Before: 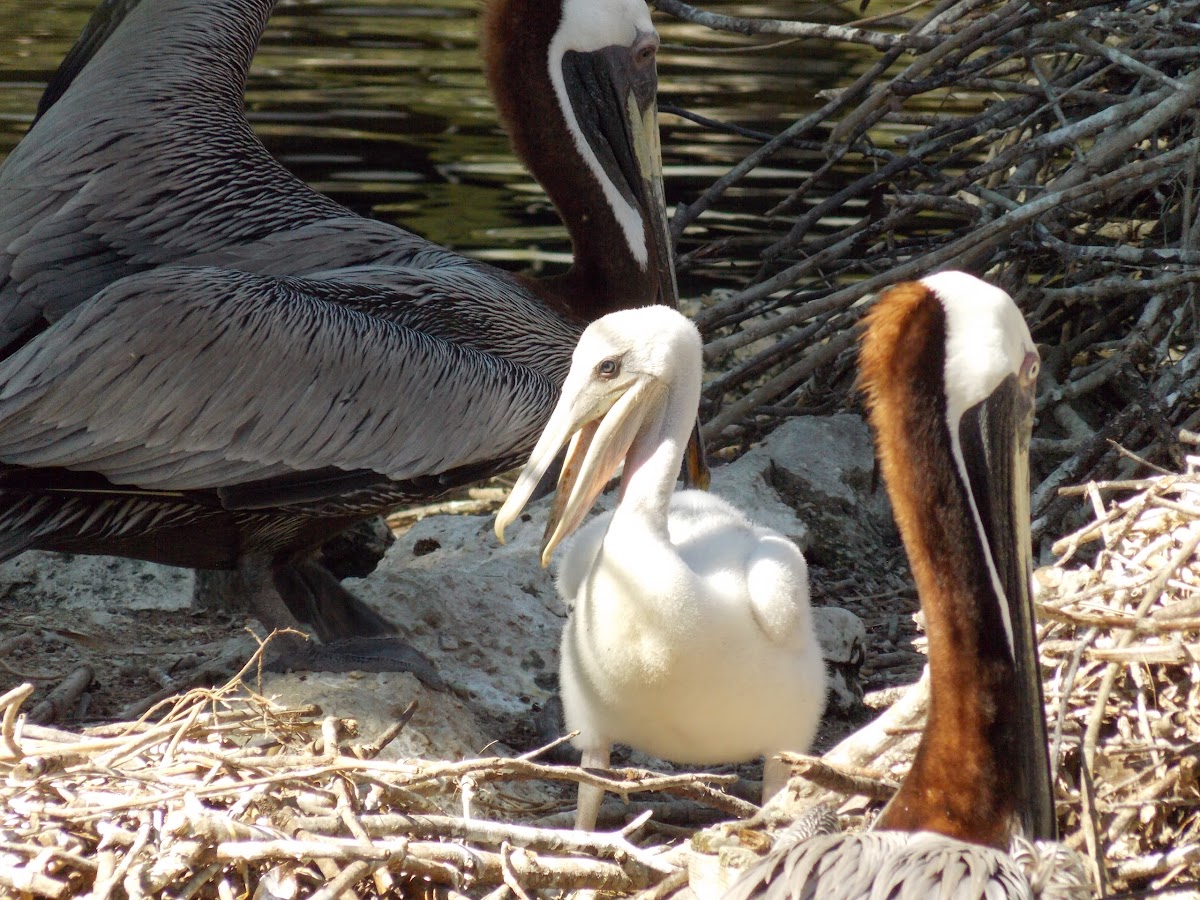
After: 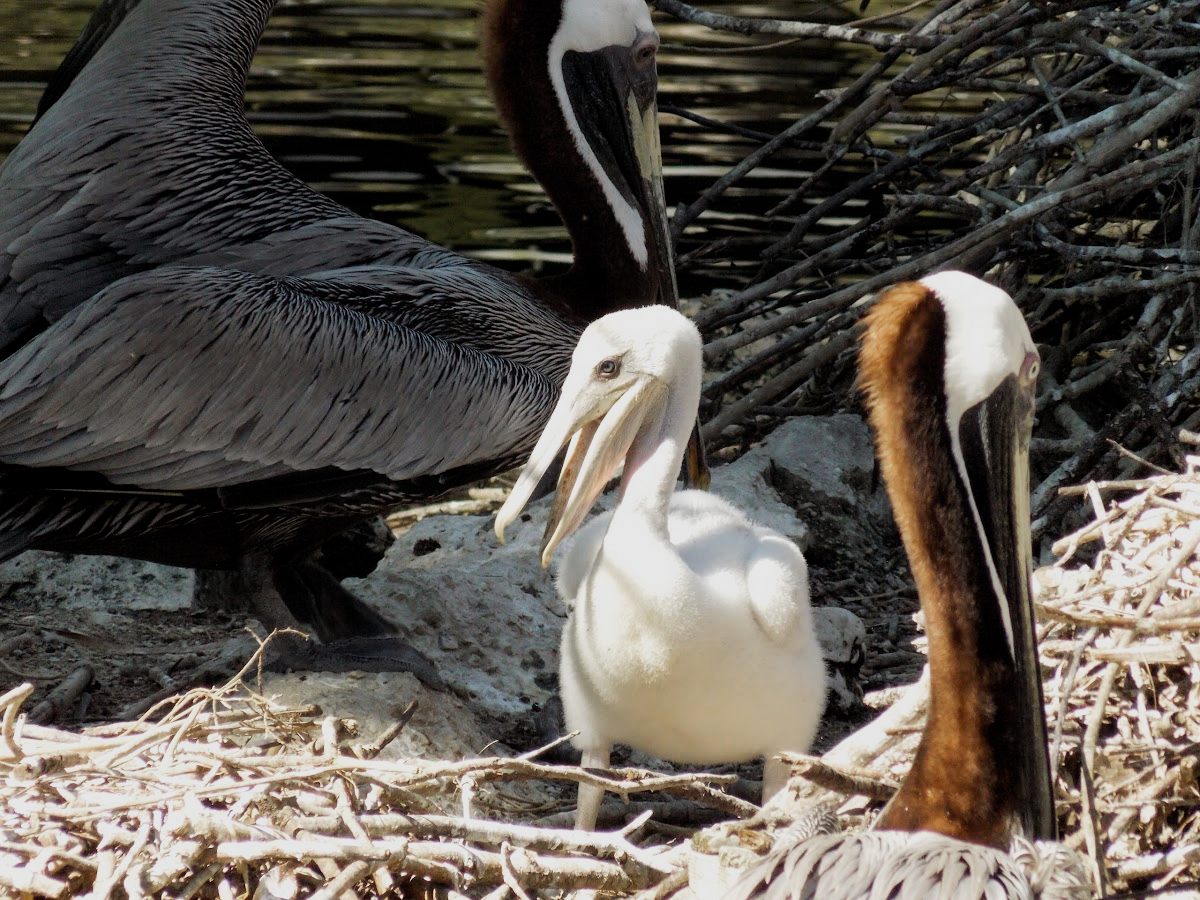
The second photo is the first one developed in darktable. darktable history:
filmic rgb: middle gray luminance 21.73%, black relative exposure -14 EV, white relative exposure 2.96 EV, threshold 6 EV, target black luminance 0%, hardness 8.81, latitude 59.69%, contrast 1.208, highlights saturation mix 5%, shadows ↔ highlights balance 41.6%, add noise in highlights 0, color science v3 (2019), use custom middle-gray values true, iterations of high-quality reconstruction 0, contrast in highlights soft, enable highlight reconstruction true
color zones: curves: ch0 [(0, 0.558) (0.143, 0.548) (0.286, 0.447) (0.429, 0.259) (0.571, 0.5) (0.714, 0.5) (0.857, 0.593) (1, 0.558)]; ch1 [(0, 0.543) (0.01, 0.544) (0.12, 0.492) (0.248, 0.458) (0.5, 0.534) (0.748, 0.5) (0.99, 0.469) (1, 0.543)]; ch2 [(0, 0.507) (0.143, 0.522) (0.286, 0.505) (0.429, 0.5) (0.571, 0.5) (0.714, 0.5) (0.857, 0.5) (1, 0.507)]
